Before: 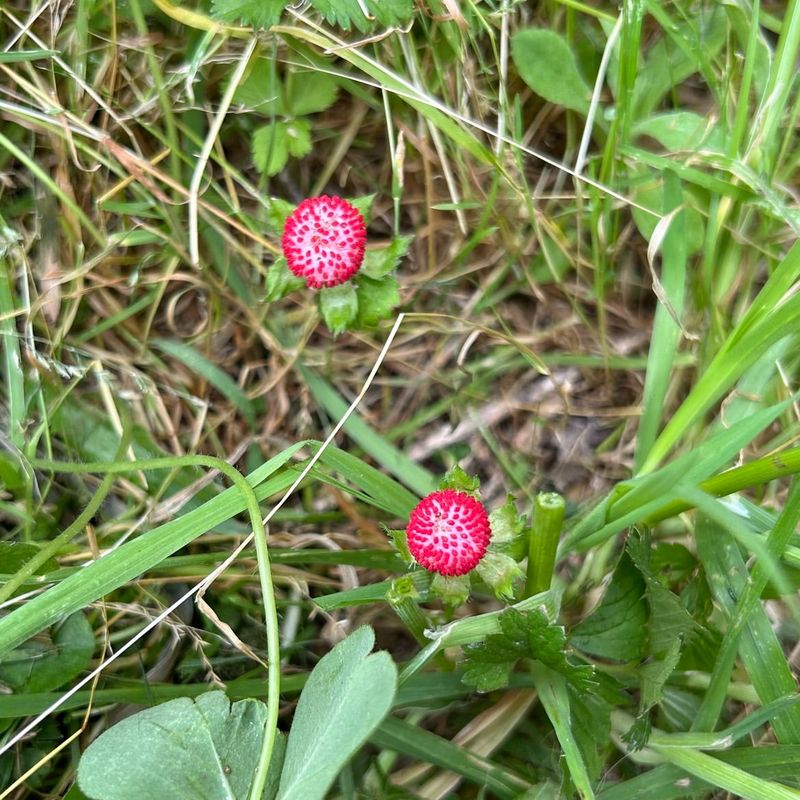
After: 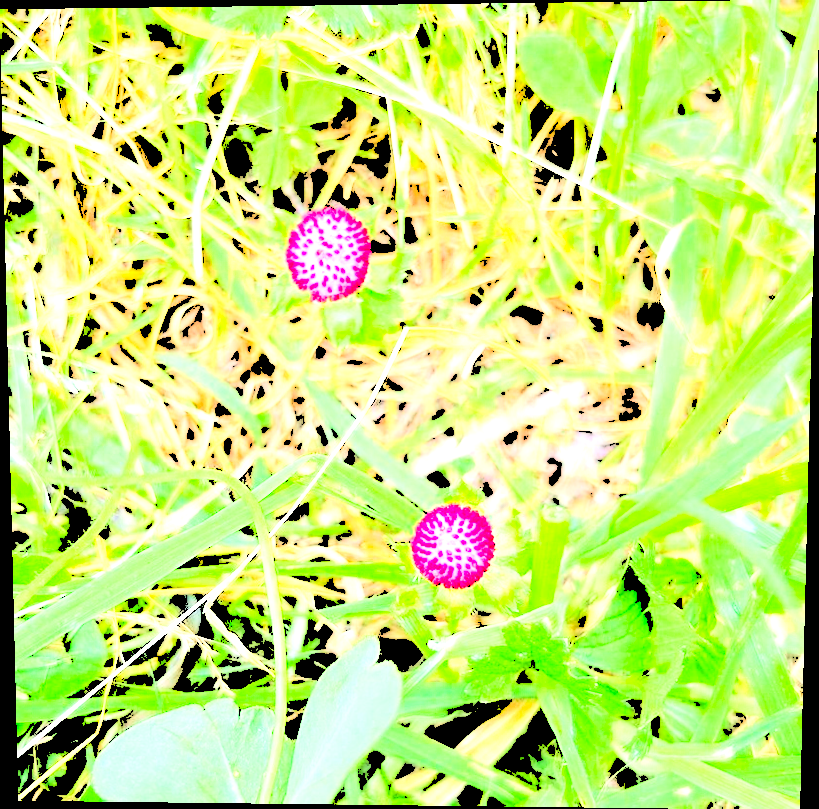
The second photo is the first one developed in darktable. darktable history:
tone equalizer: on, module defaults
contrast brightness saturation: contrast 0.07, brightness 0.08, saturation 0.18
filmic rgb: black relative exposure -7.65 EV, white relative exposure 4.56 EV, hardness 3.61
levels: levels [0.246, 0.246, 0.506]
rotate and perspective: lens shift (vertical) 0.048, lens shift (horizontal) -0.024, automatic cropping off
